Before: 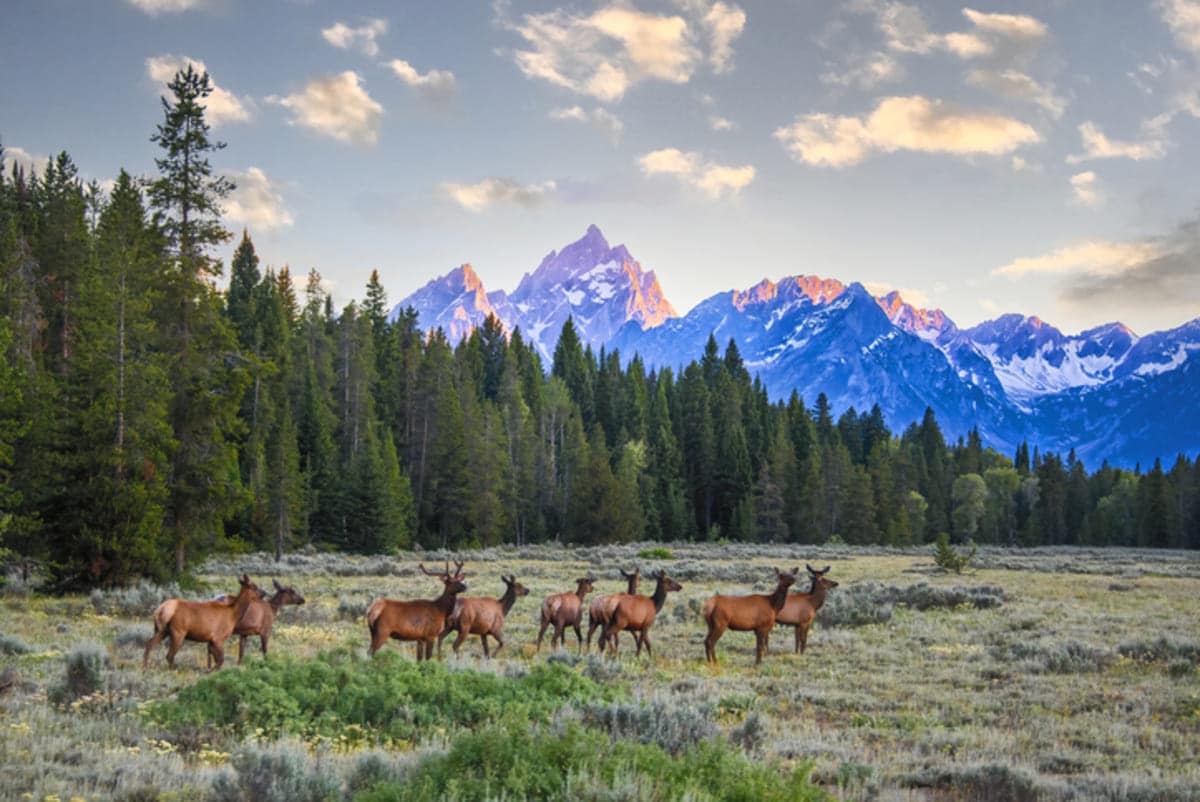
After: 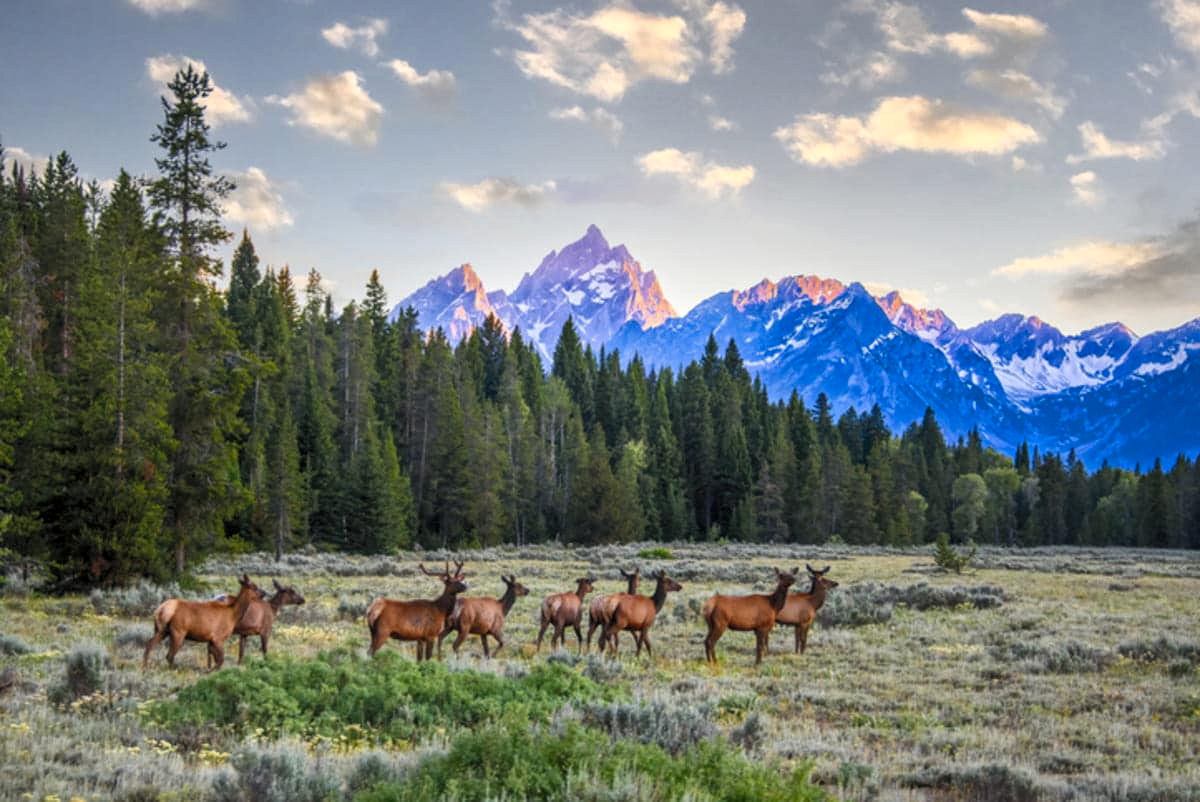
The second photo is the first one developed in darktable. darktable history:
vibrance: vibrance 50%
local contrast: on, module defaults
